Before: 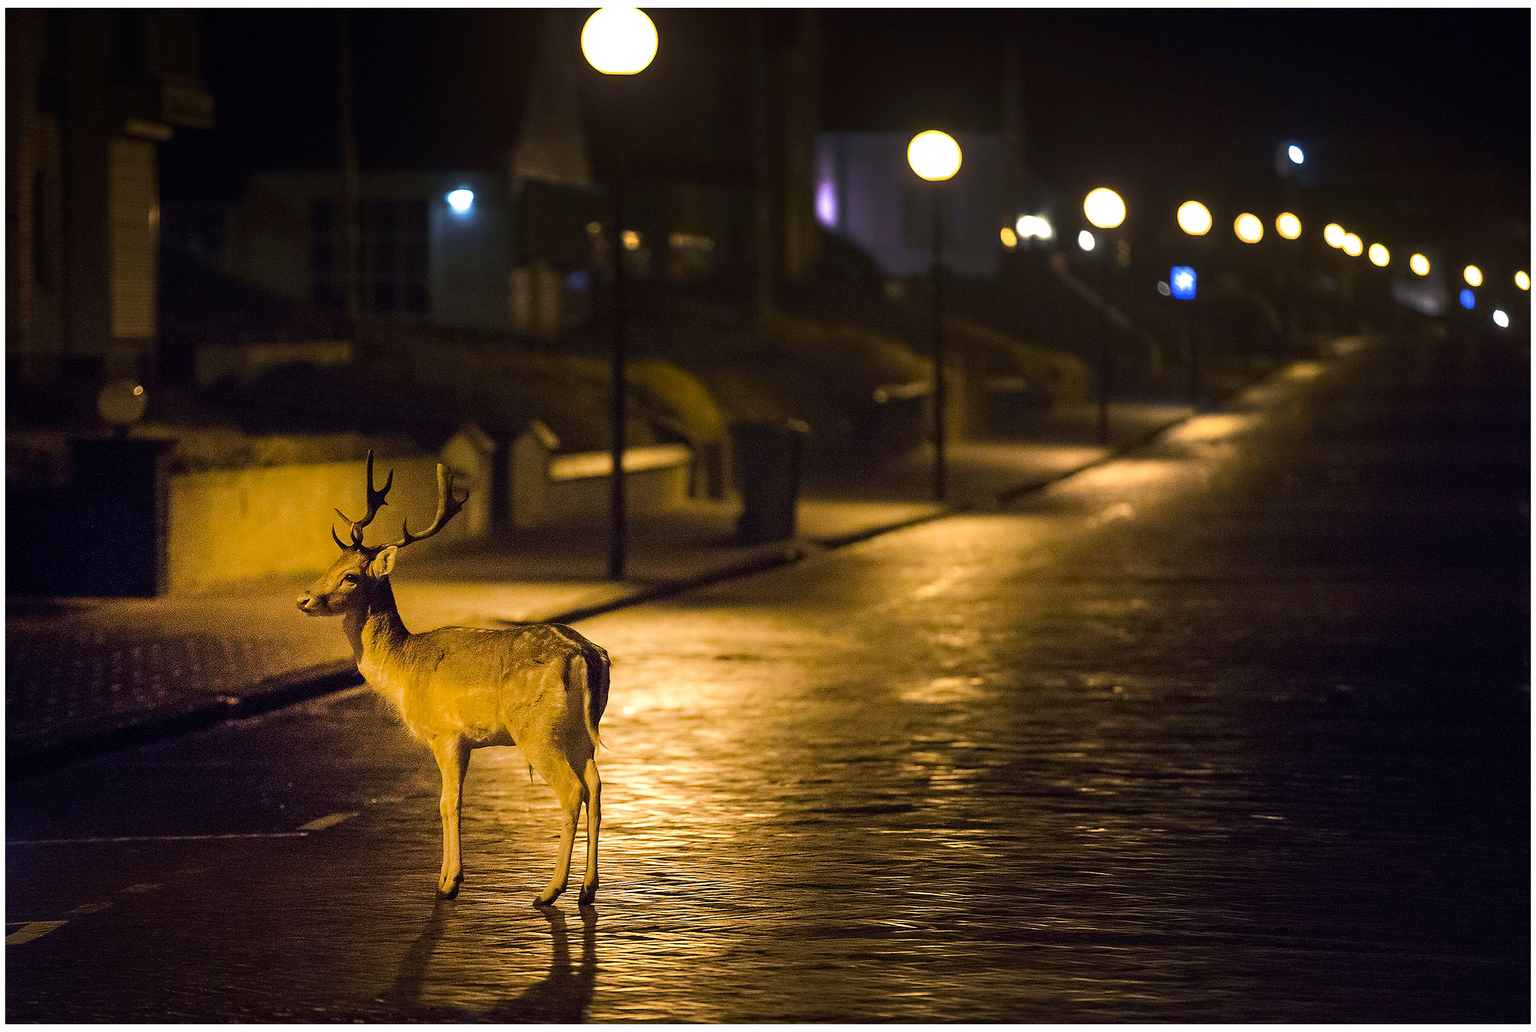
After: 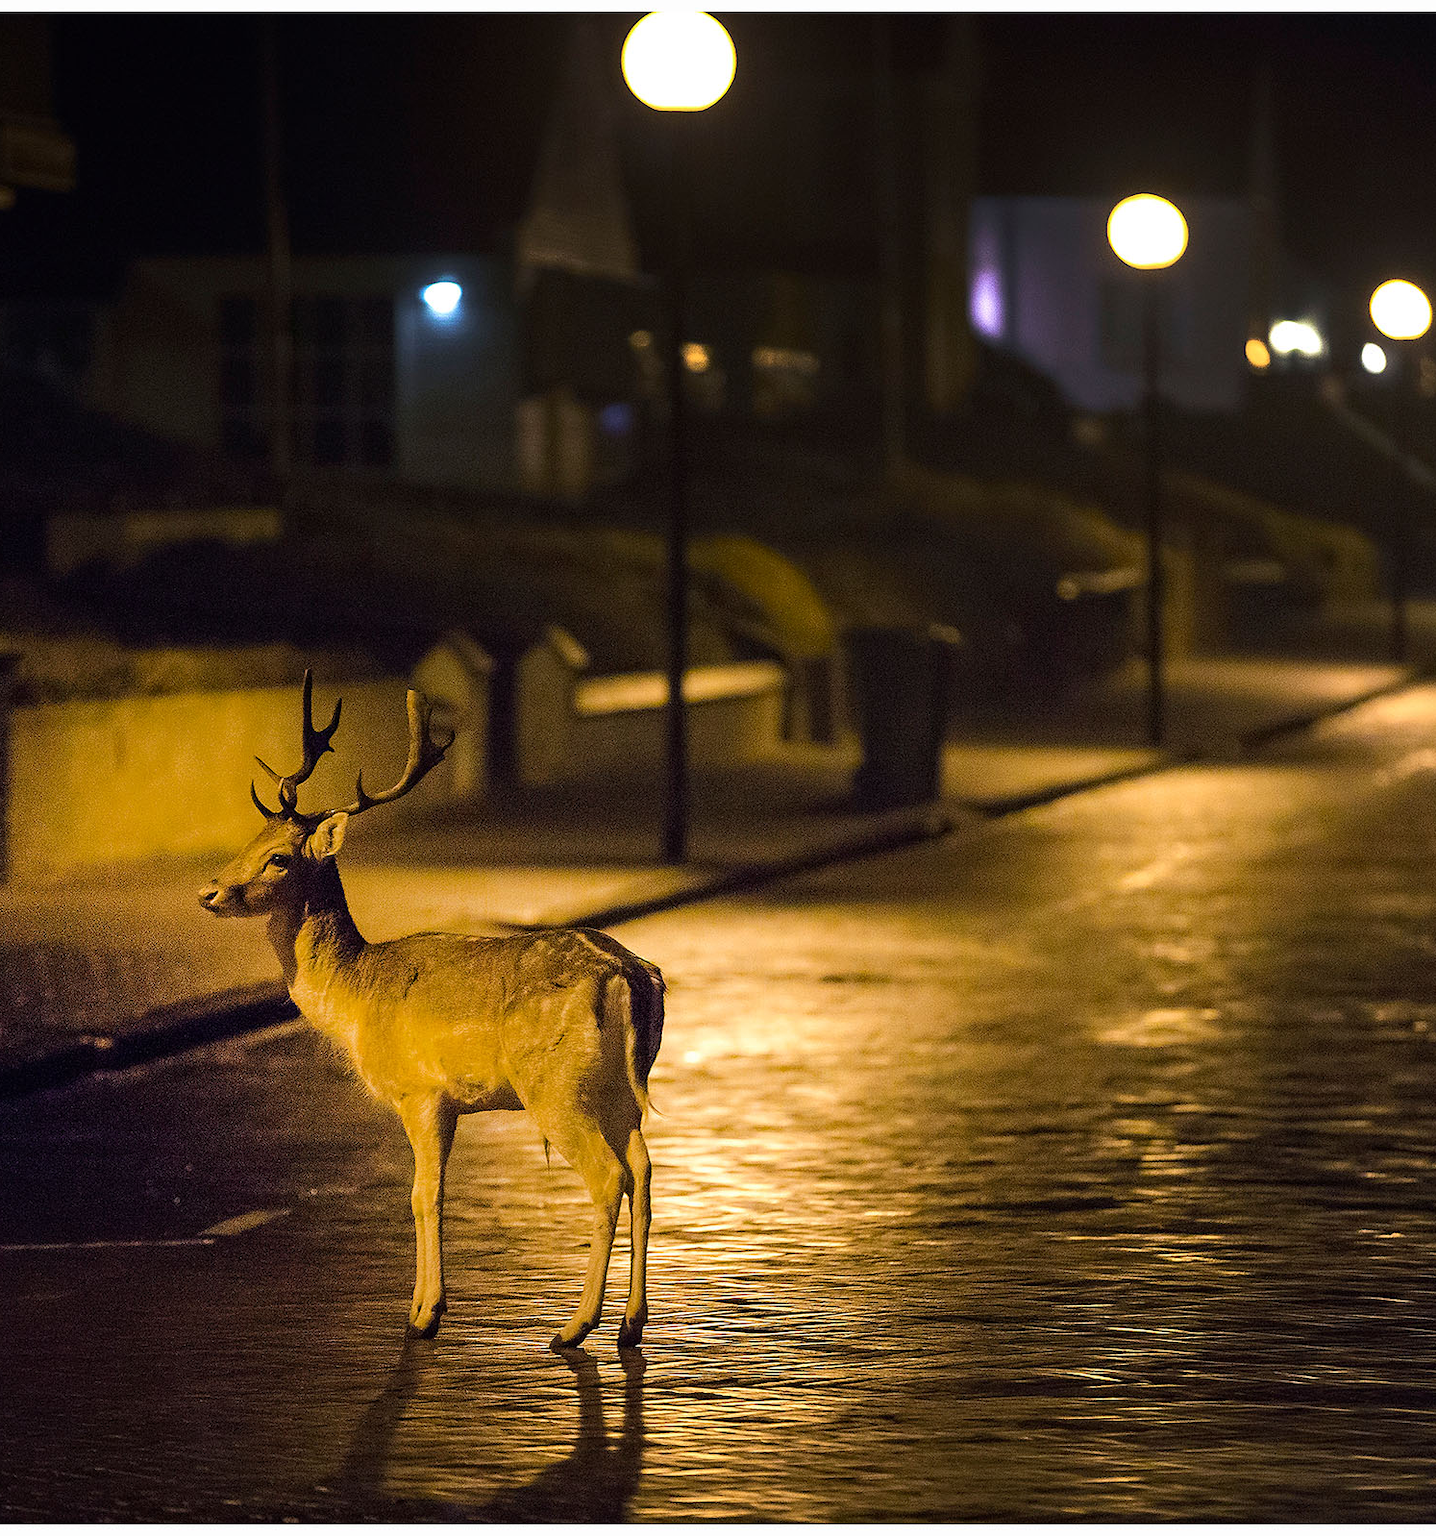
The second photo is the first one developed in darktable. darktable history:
crop: left 10.644%, right 26.528%
white balance: red 1, blue 1
